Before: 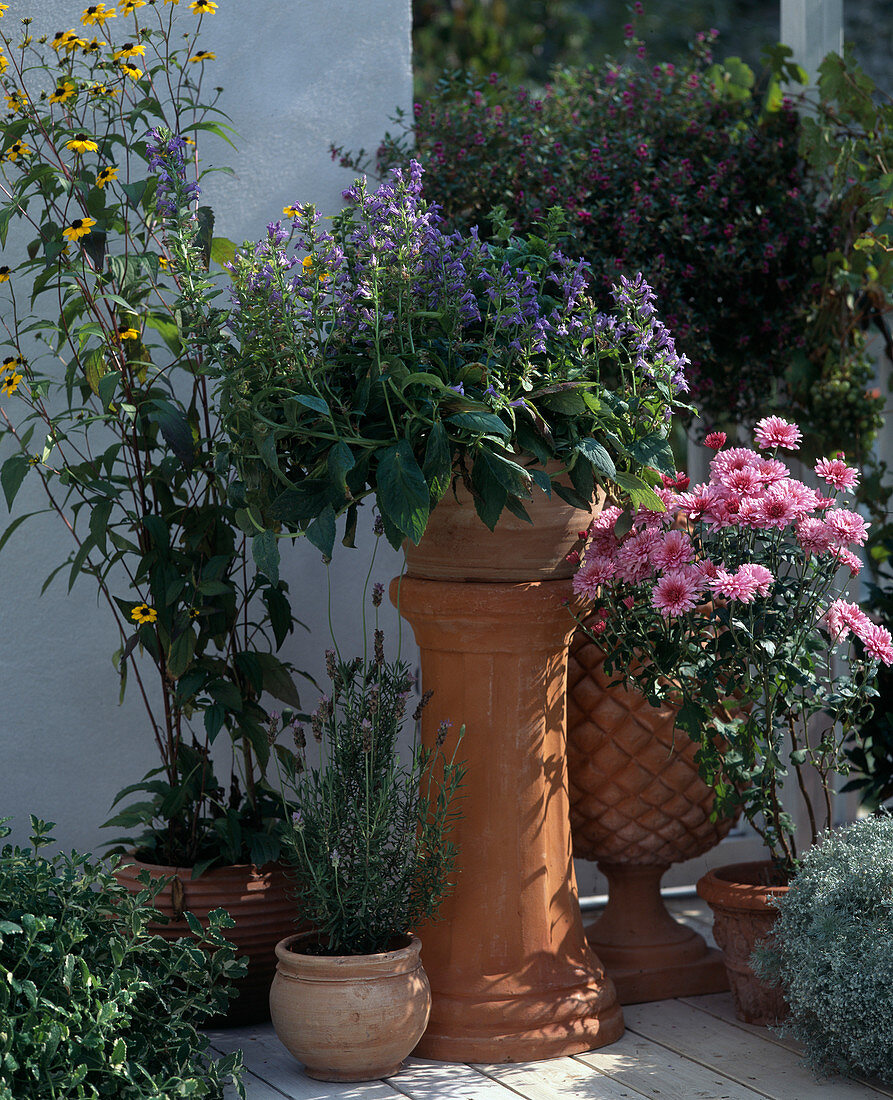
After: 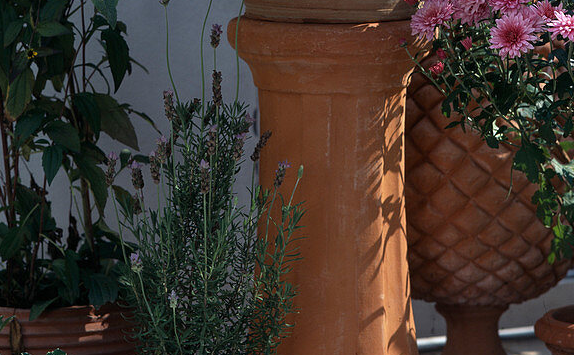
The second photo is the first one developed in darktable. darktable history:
crop: left 18.149%, top 50.854%, right 17.473%, bottom 16.852%
